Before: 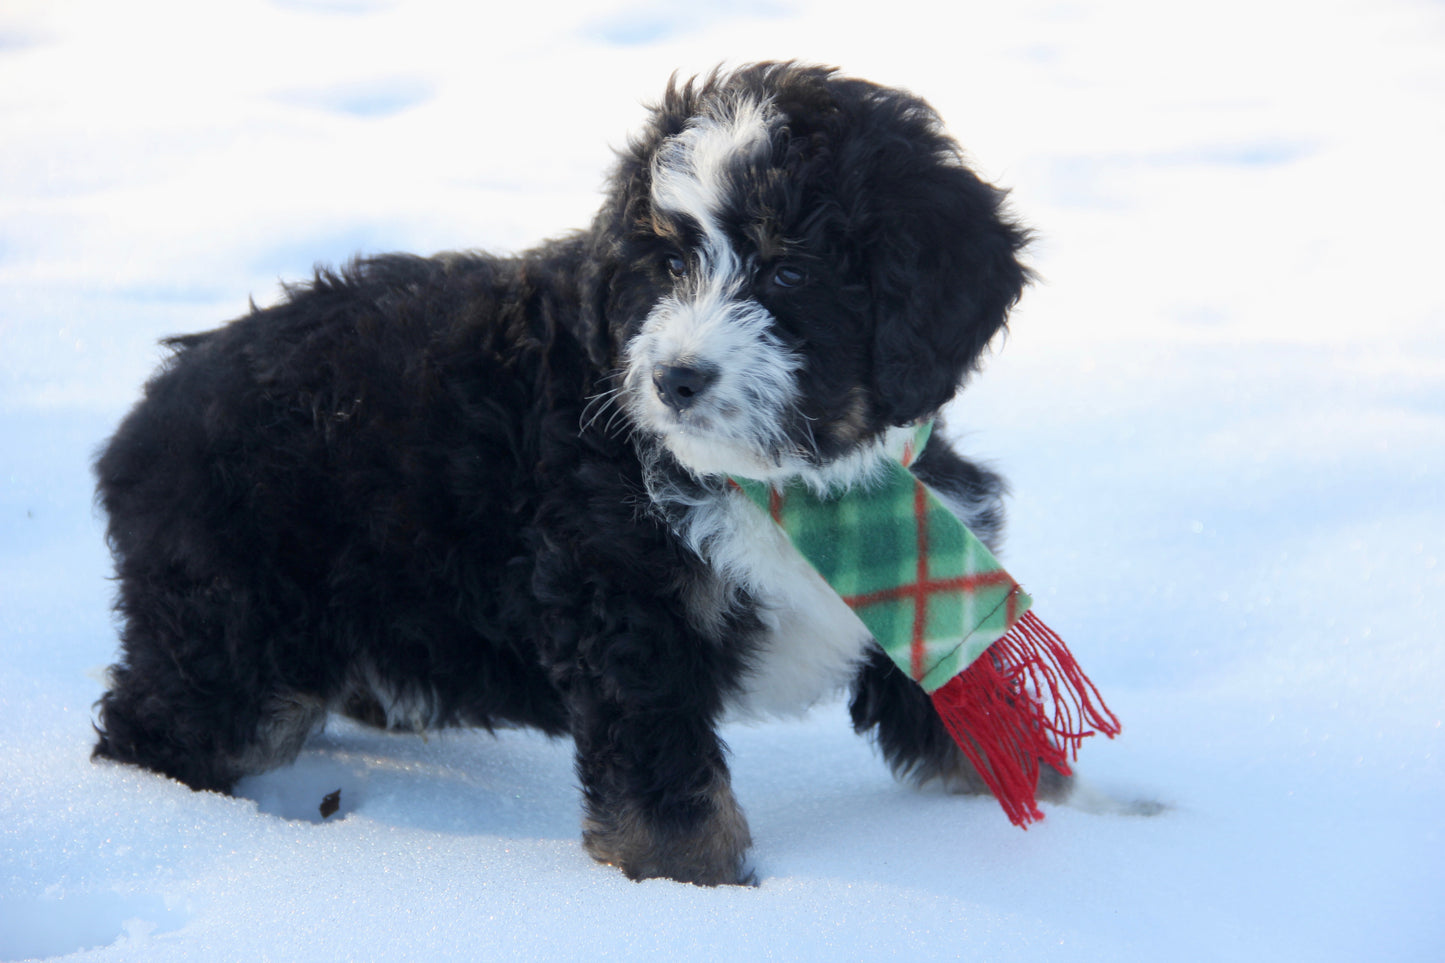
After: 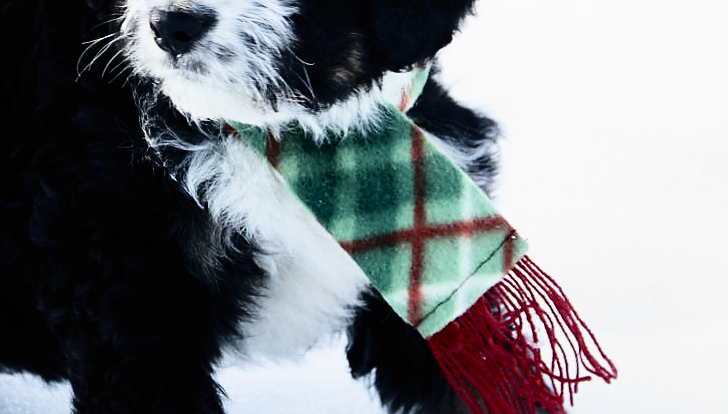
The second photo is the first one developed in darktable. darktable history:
tone curve: curves: ch0 [(0, 0) (0.003, 0.003) (0.011, 0.006) (0.025, 0.01) (0.044, 0.015) (0.069, 0.02) (0.1, 0.027) (0.136, 0.036) (0.177, 0.05) (0.224, 0.07) (0.277, 0.12) (0.335, 0.208) (0.399, 0.334) (0.468, 0.473) (0.543, 0.636) (0.623, 0.795) (0.709, 0.907) (0.801, 0.97) (0.898, 0.989) (1, 1)], color space Lab, independent channels, preserve colors none
crop: left 34.858%, top 36.922%, right 14.731%, bottom 20.018%
filmic rgb: black relative exposure -7.65 EV, white relative exposure 4 EV, threshold 2.96 EV, hardness 4.02, contrast 1.094, highlights saturation mix -30.34%, add noise in highlights 0.001, color science v3 (2019), use custom middle-gray values true, contrast in highlights soft, enable highlight reconstruction true
sharpen: on, module defaults
